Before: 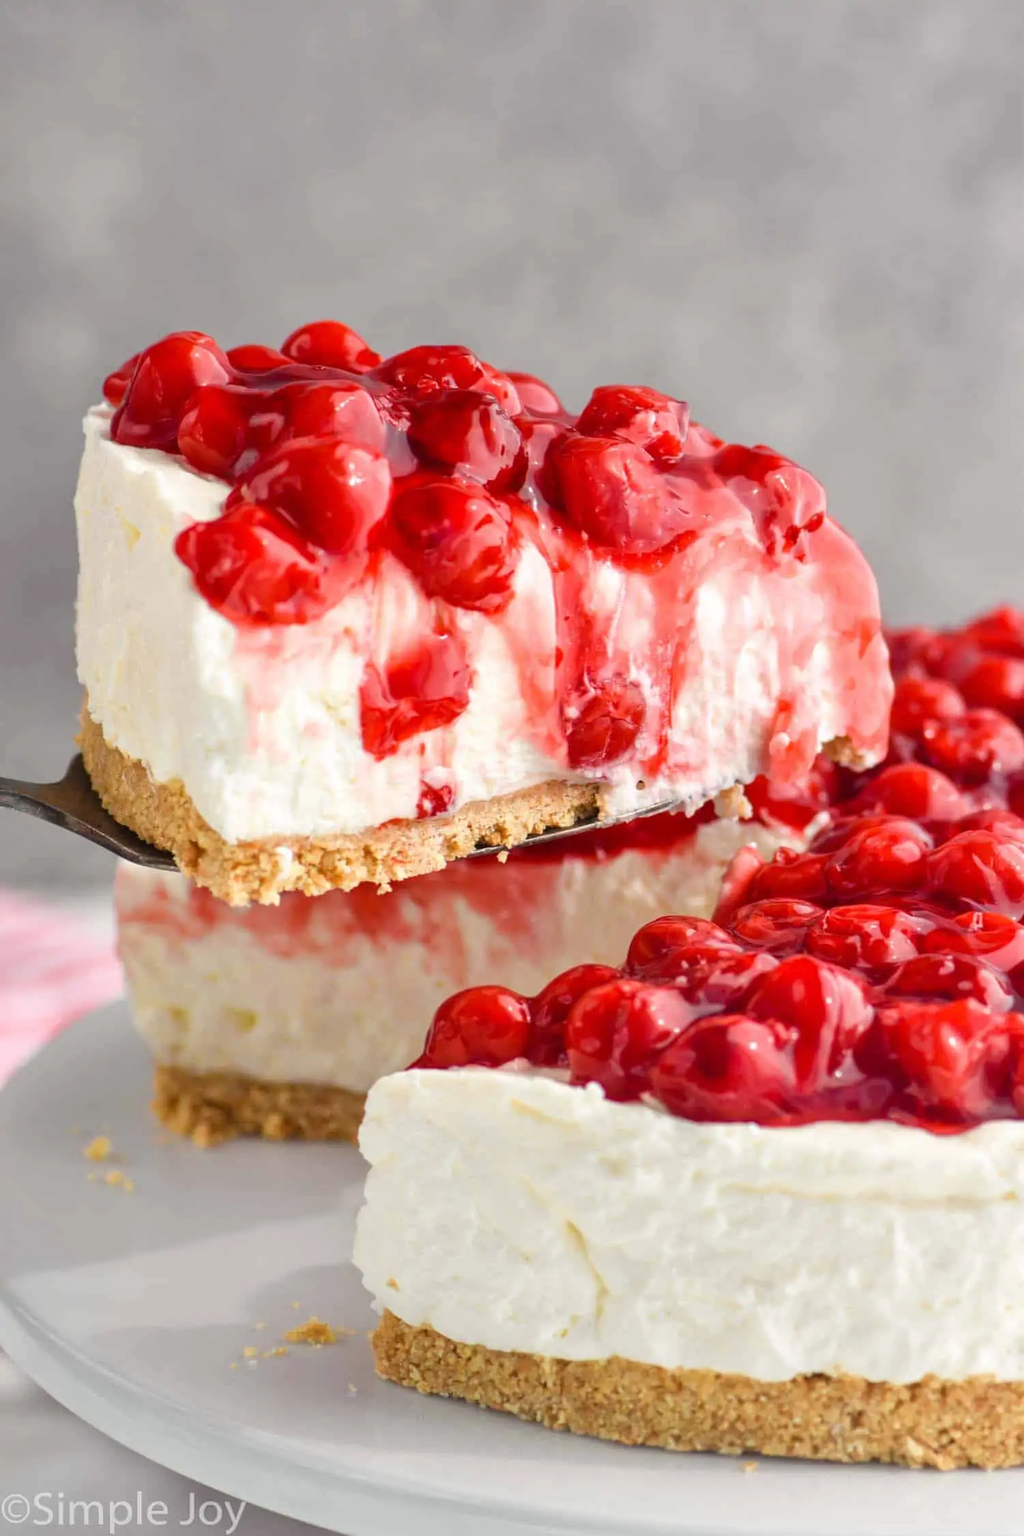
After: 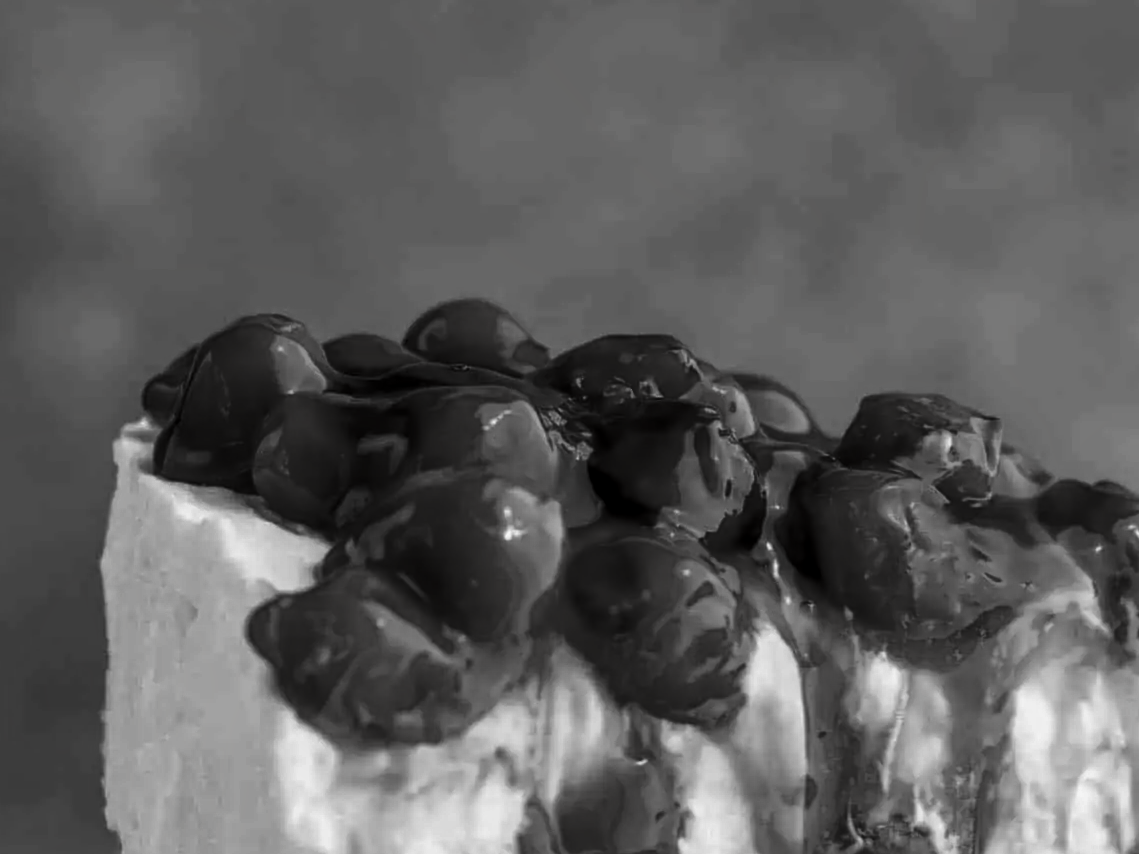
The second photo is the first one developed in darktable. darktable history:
exposure: exposure -0.062 EV, compensate exposure bias true, compensate highlight preservation false
crop: left 0.581%, top 7.635%, right 23.464%, bottom 54.394%
contrast brightness saturation: contrast -0.035, brightness -0.598, saturation -0.993
local contrast: on, module defaults
